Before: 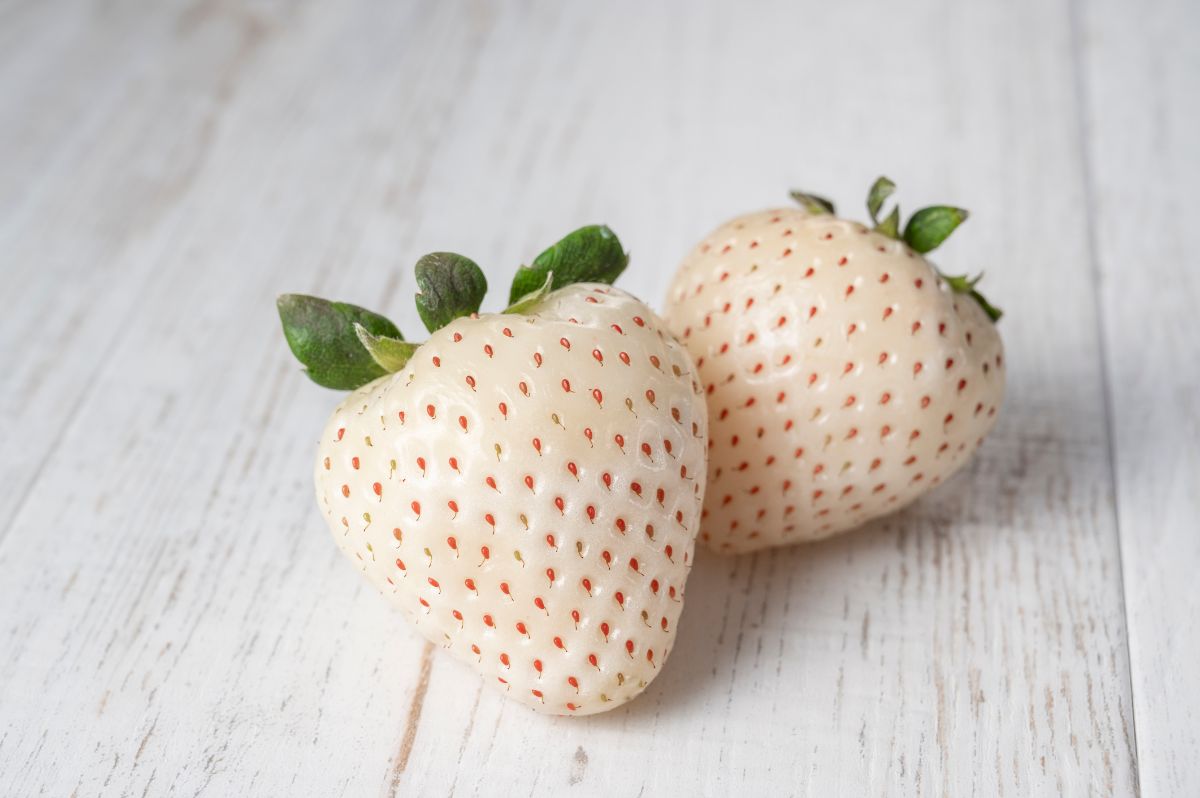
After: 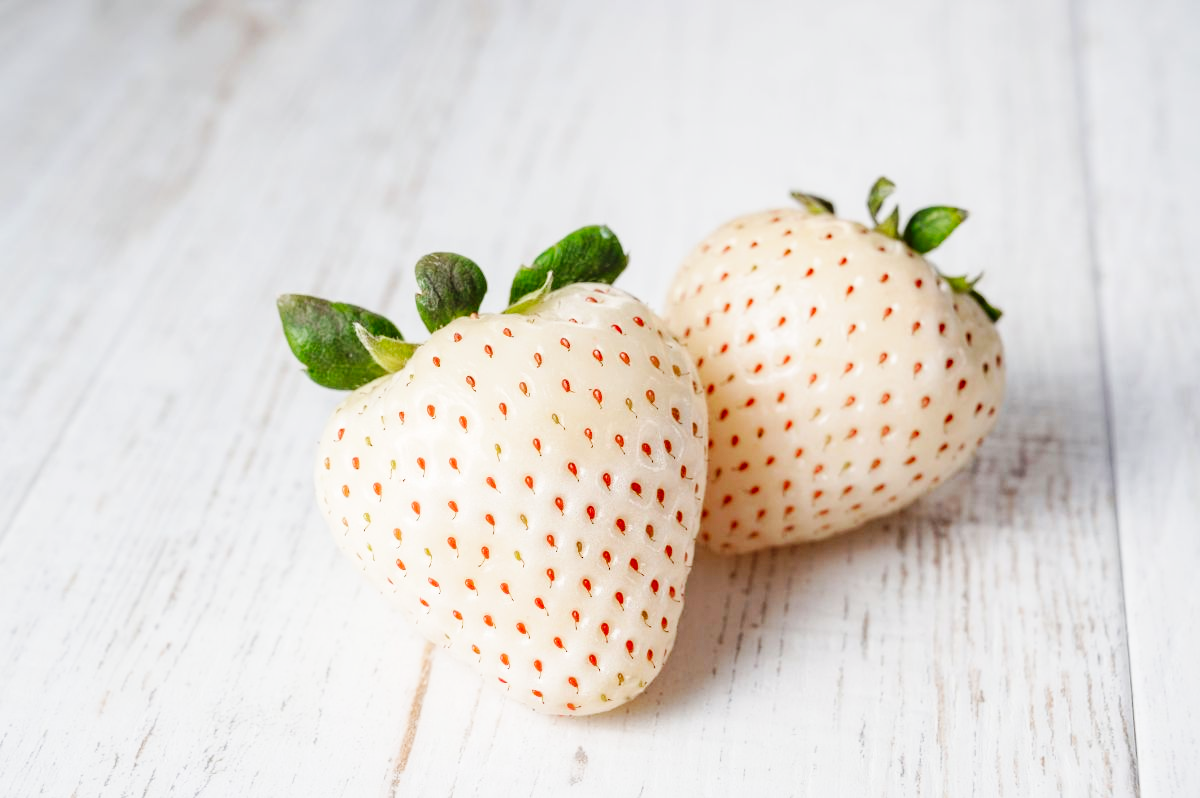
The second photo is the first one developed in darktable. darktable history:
haze removal: compatibility mode true, adaptive false
base curve: curves: ch0 [(0, 0) (0.032, 0.025) (0.121, 0.166) (0.206, 0.329) (0.605, 0.79) (1, 1)], preserve colors none
